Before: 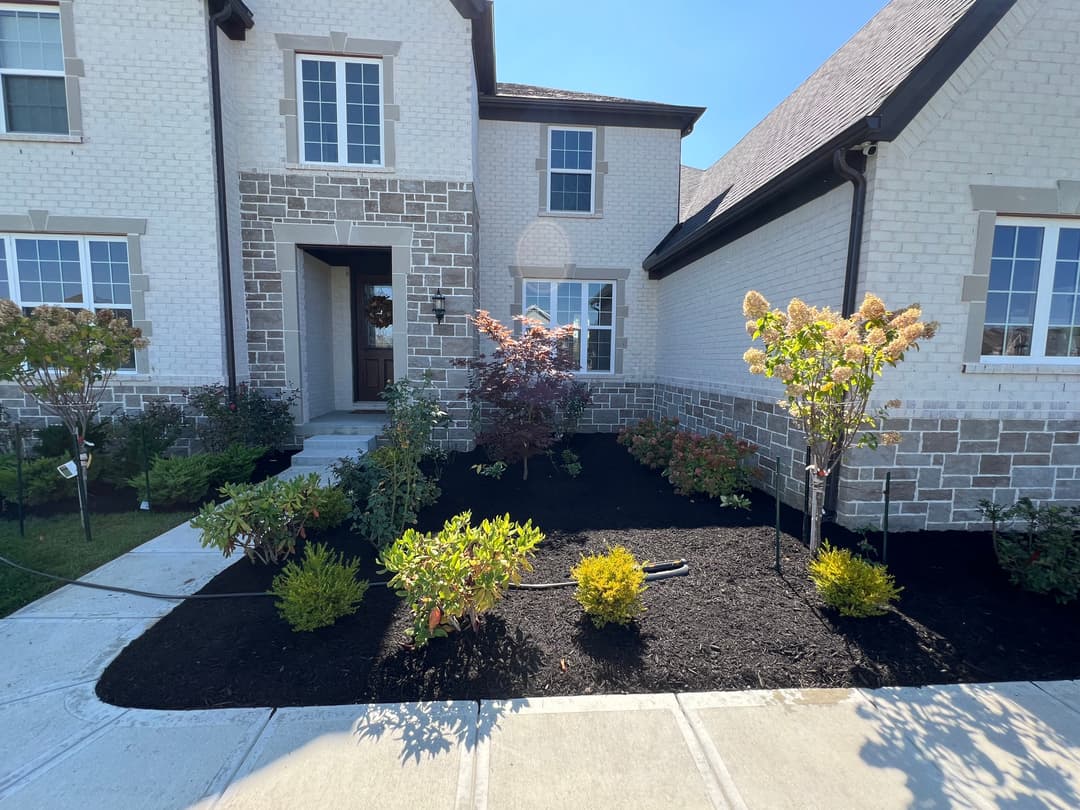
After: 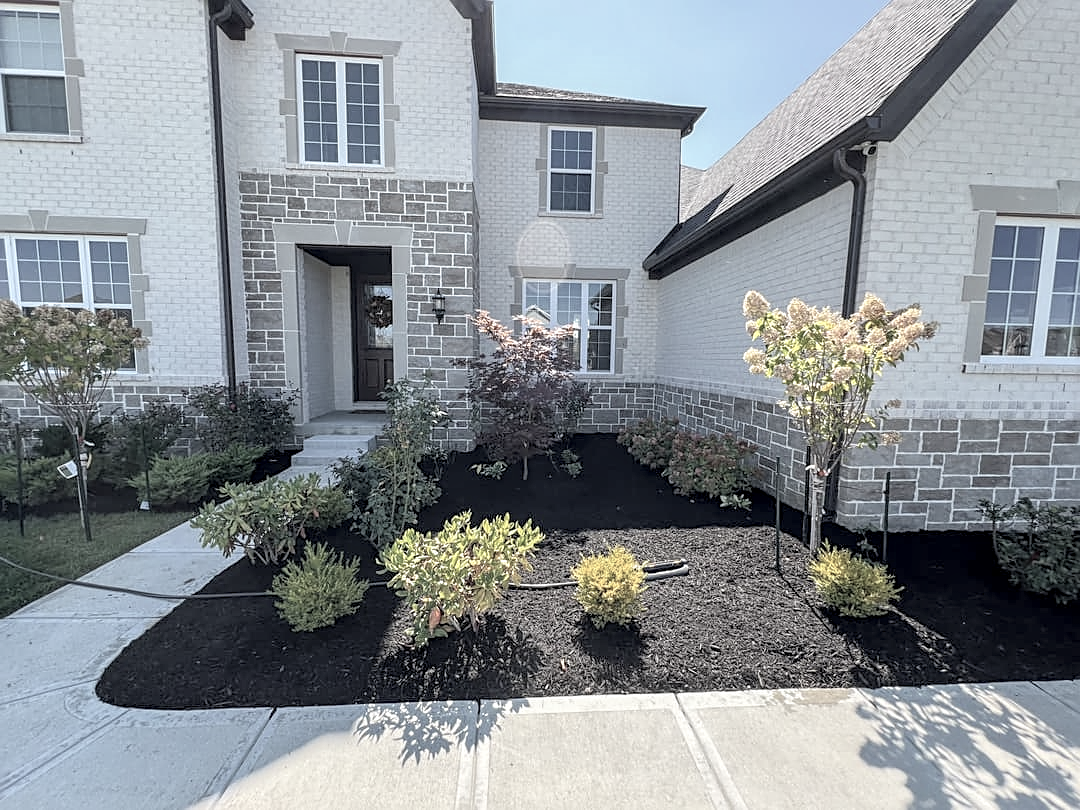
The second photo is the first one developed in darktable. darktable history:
contrast brightness saturation: brightness 0.18, saturation -0.5
sharpen: on, module defaults
local contrast: highlights 40%, shadows 60%, detail 136%, midtone range 0.514
